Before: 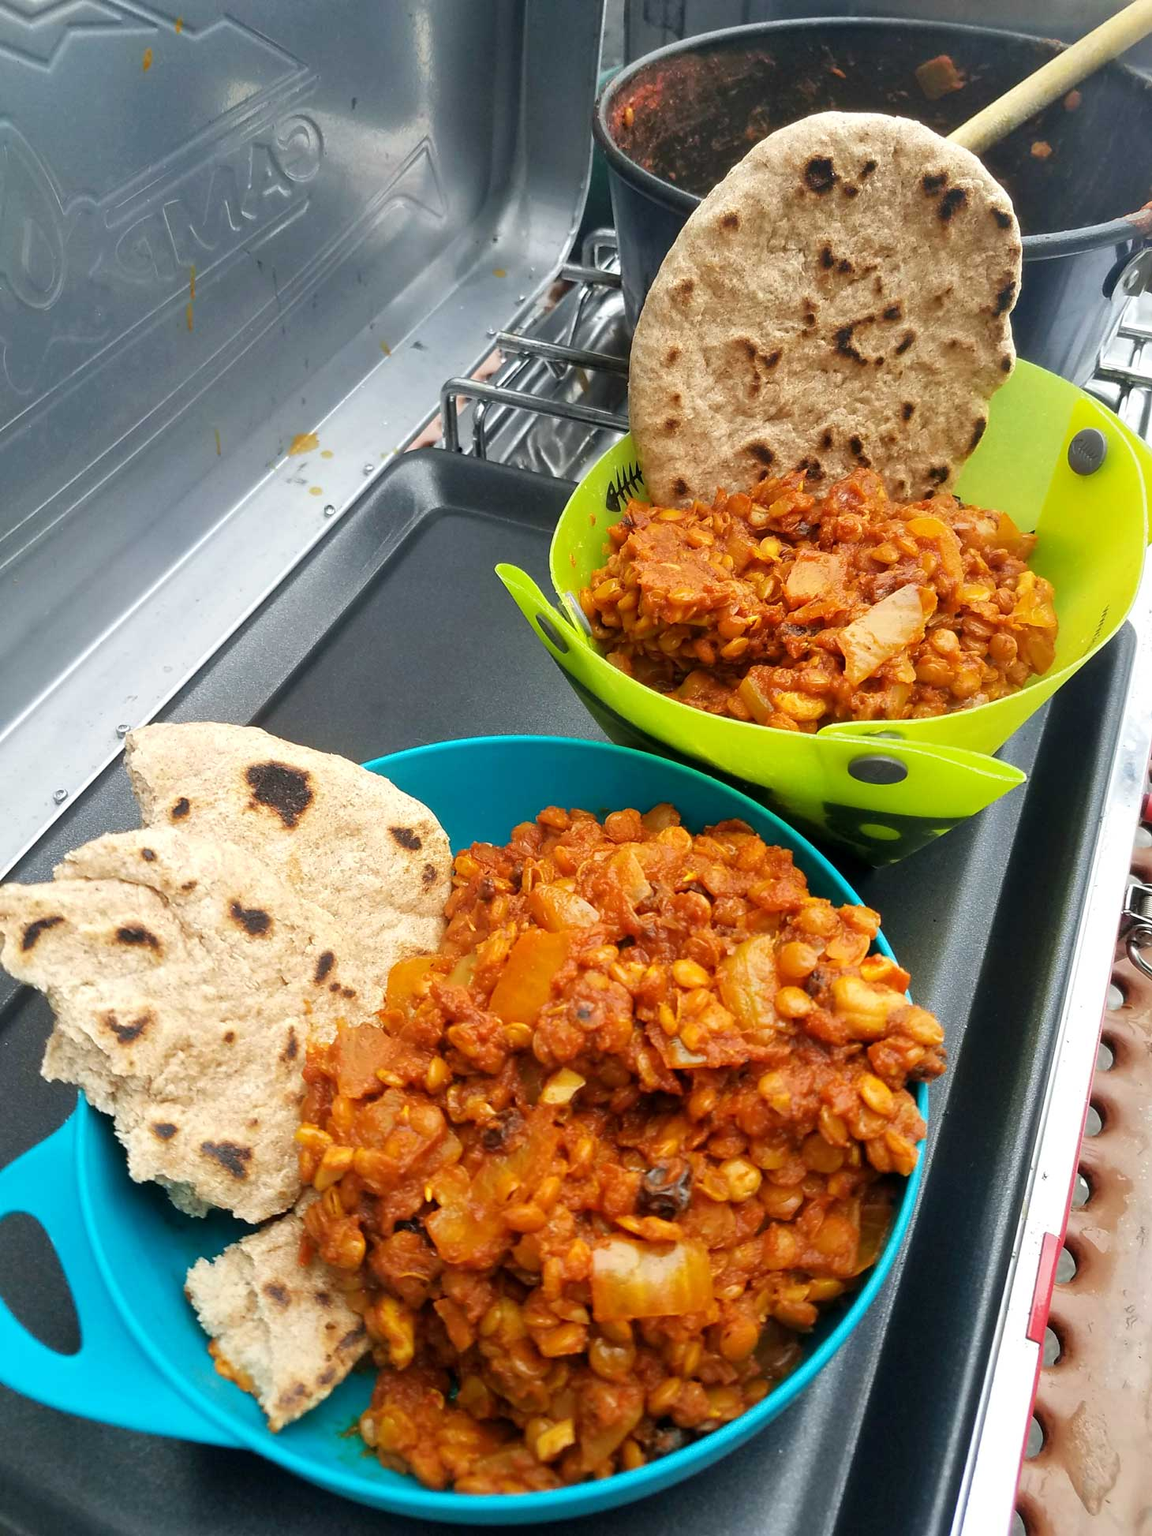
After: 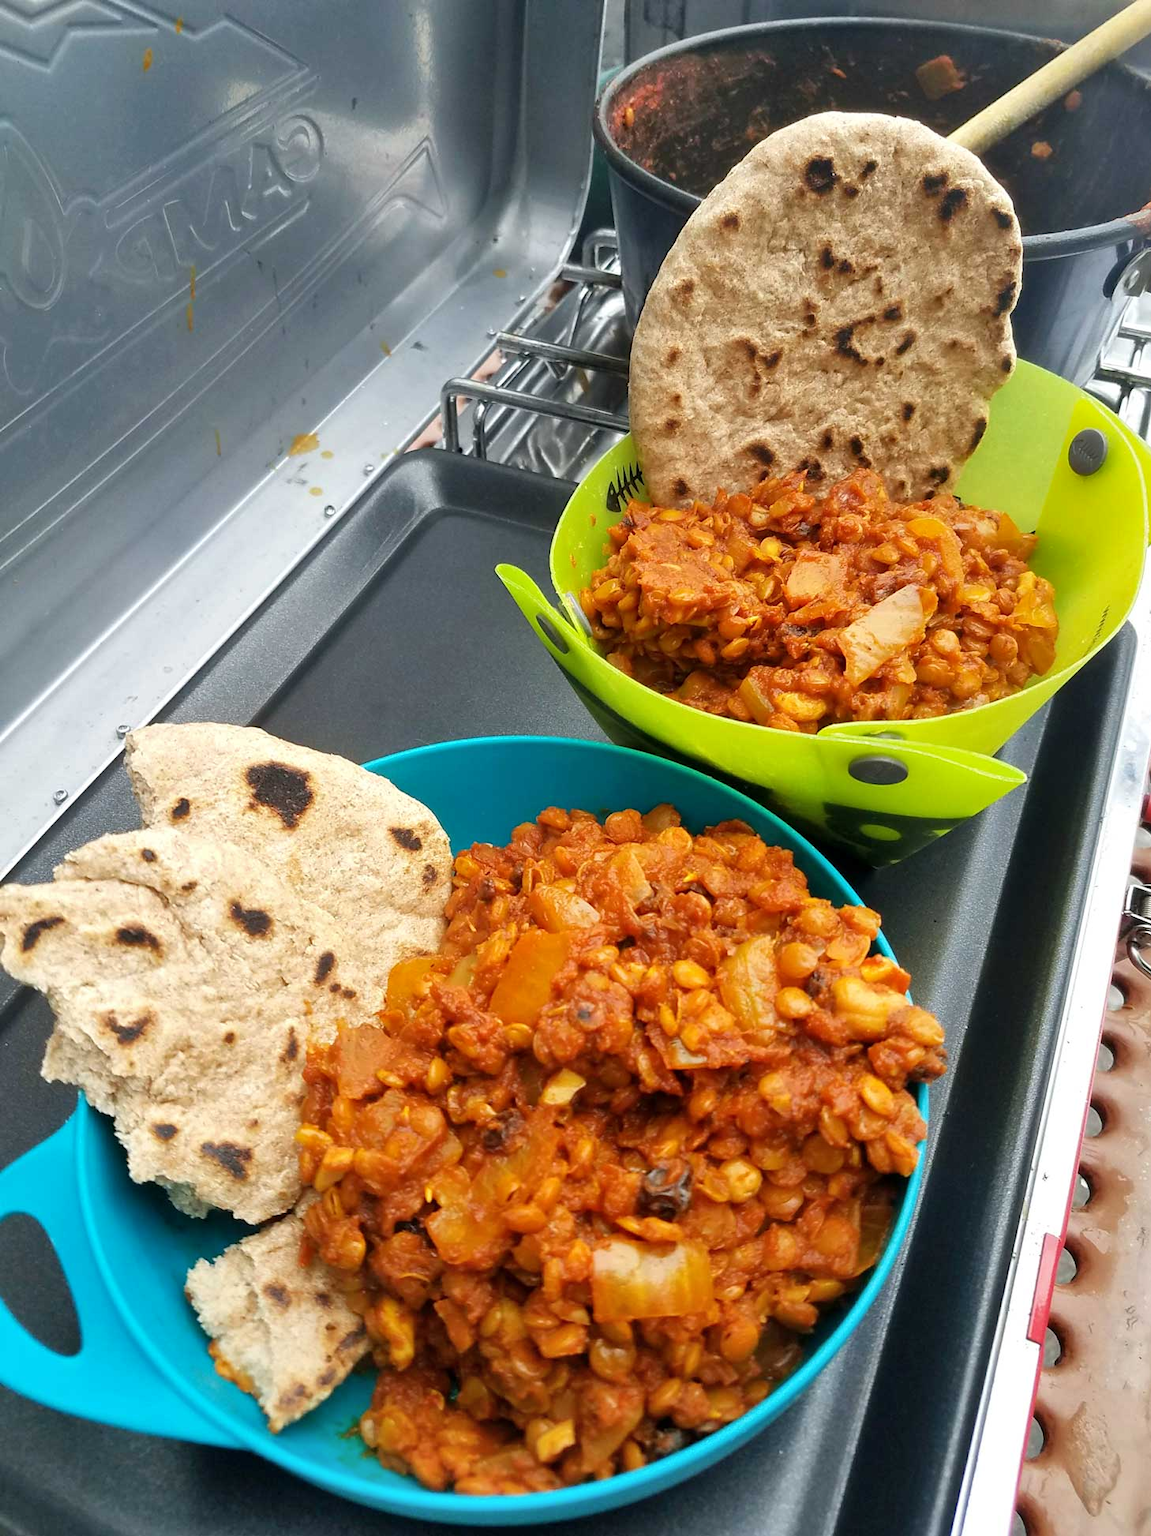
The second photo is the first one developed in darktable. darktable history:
shadows and highlights: shadows 51.73, highlights -28.62, soften with gaussian
